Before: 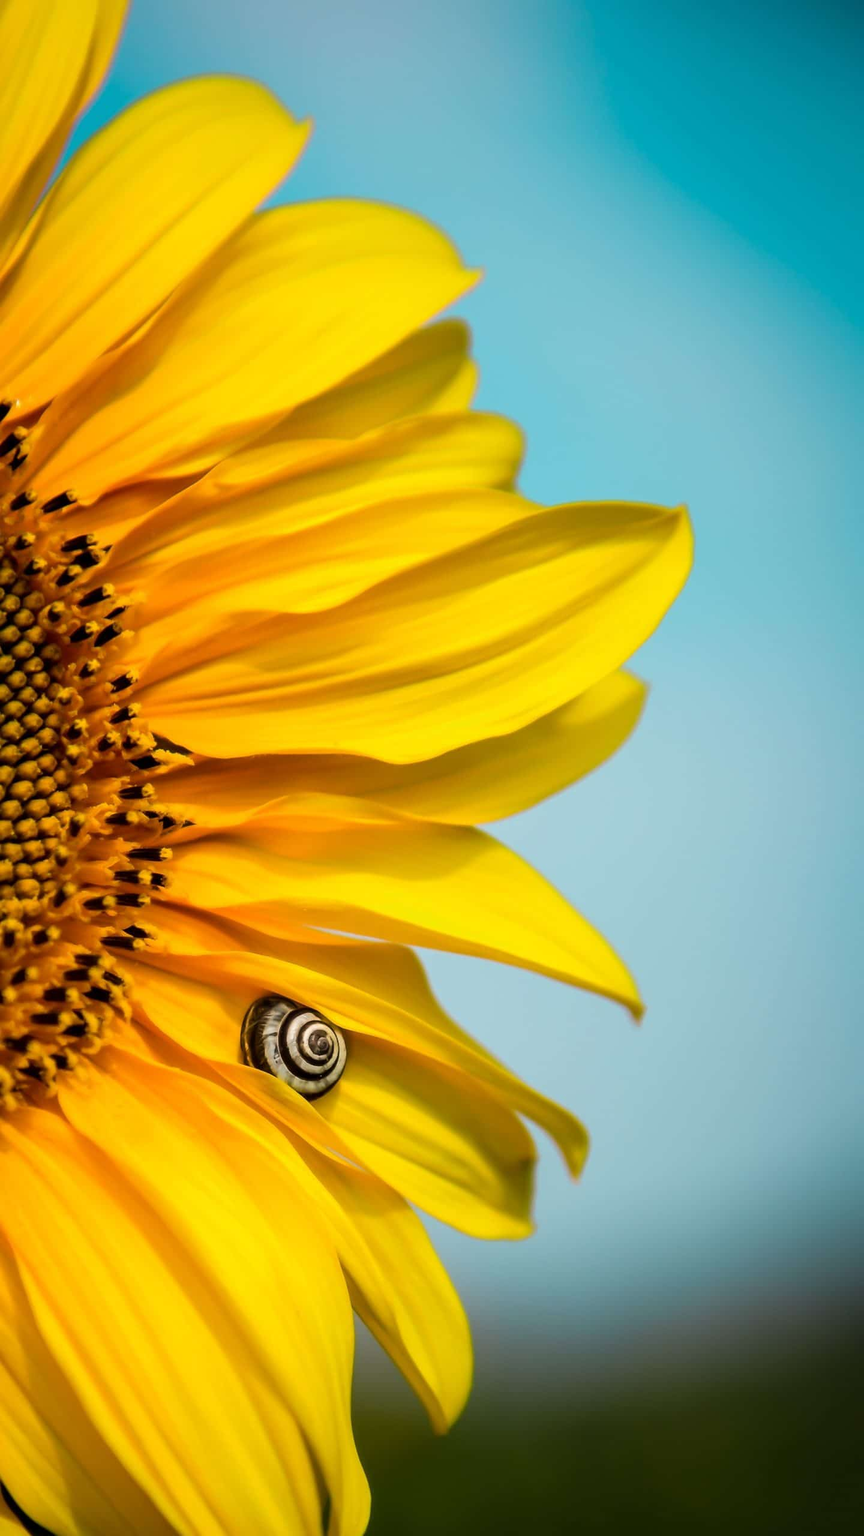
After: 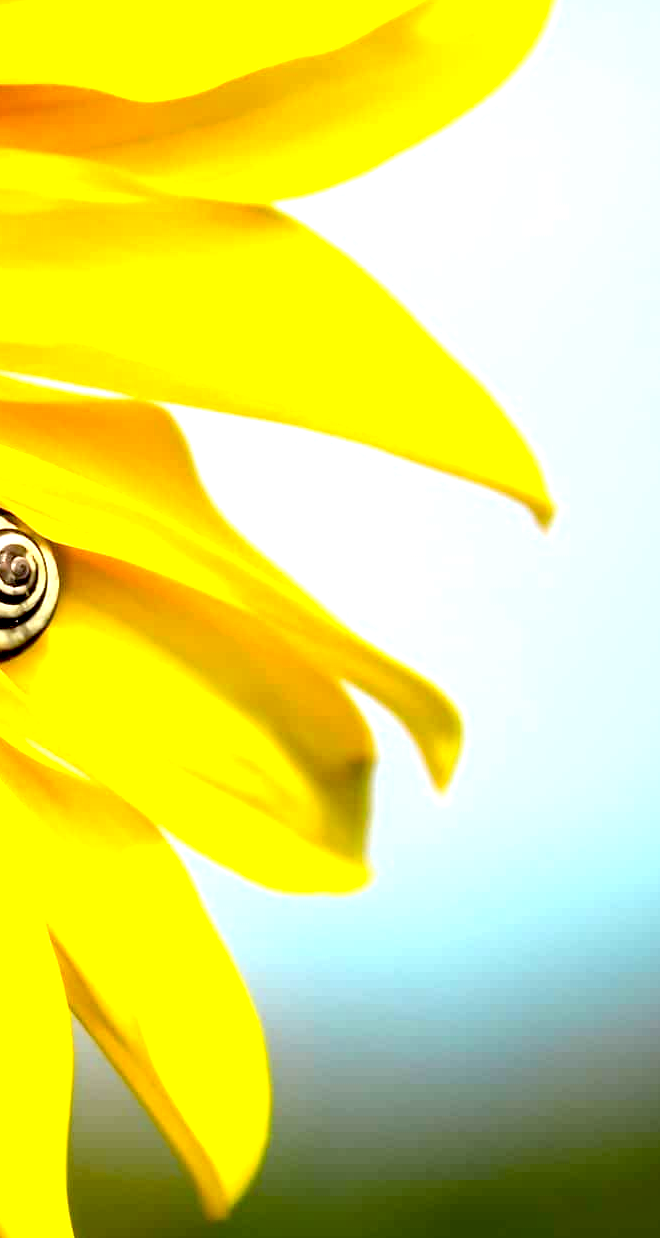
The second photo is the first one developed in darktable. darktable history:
exposure: black level correction 0.009, exposure 1.425 EV, compensate highlight preservation false
crop: left 35.976%, top 45.819%, right 18.162%, bottom 5.807%
